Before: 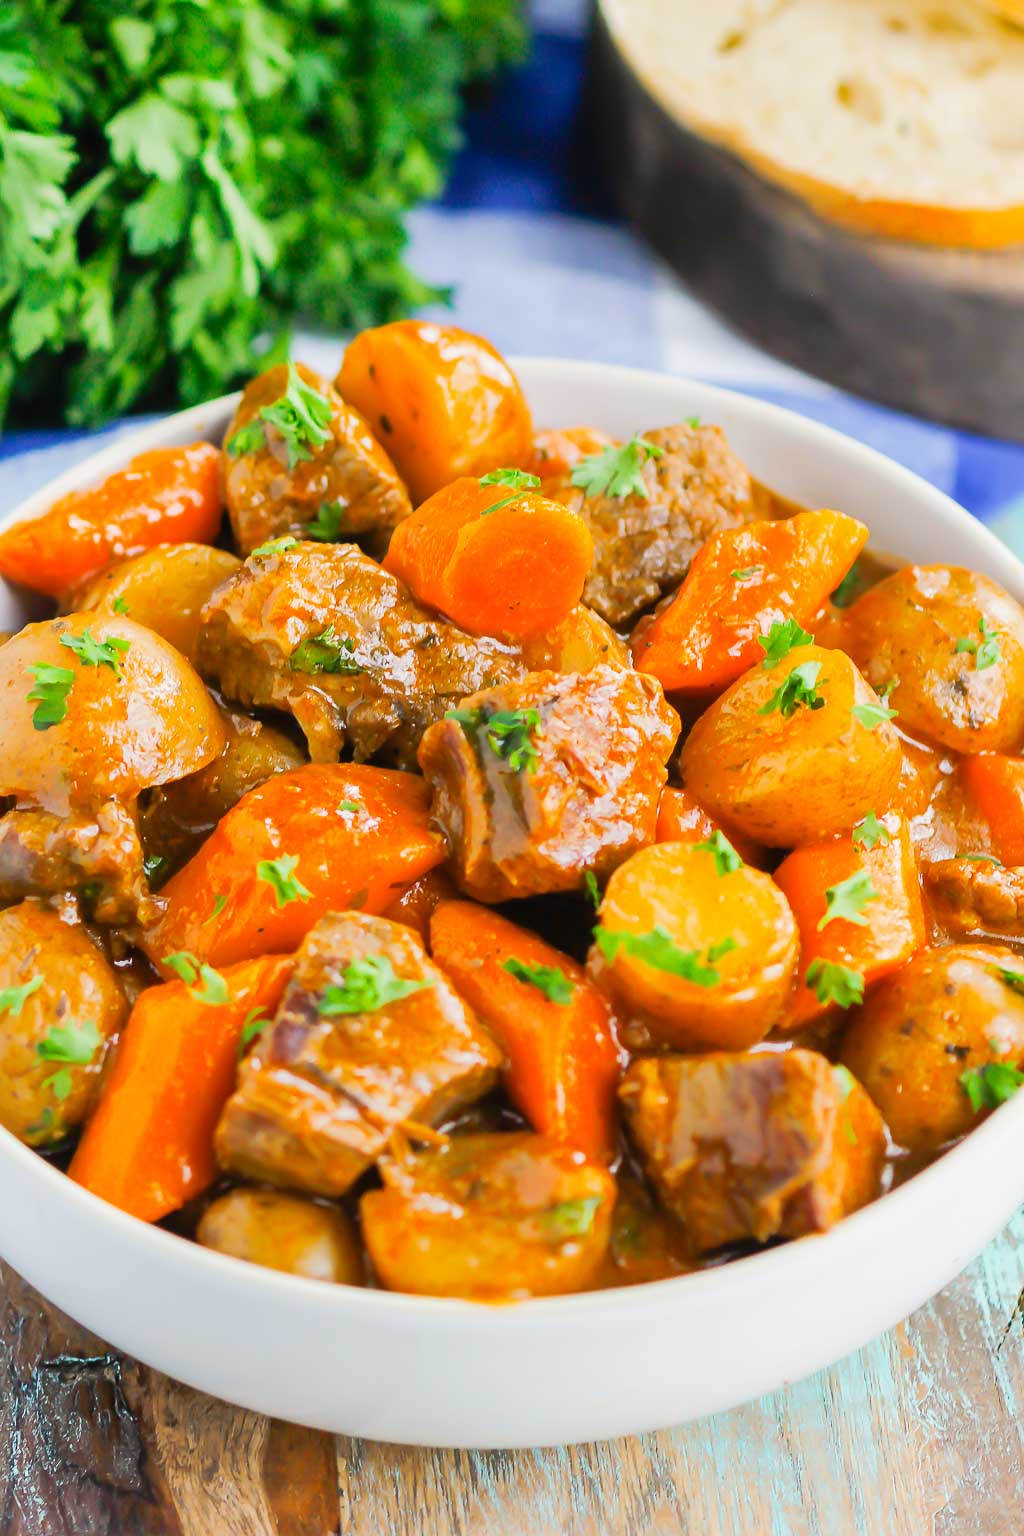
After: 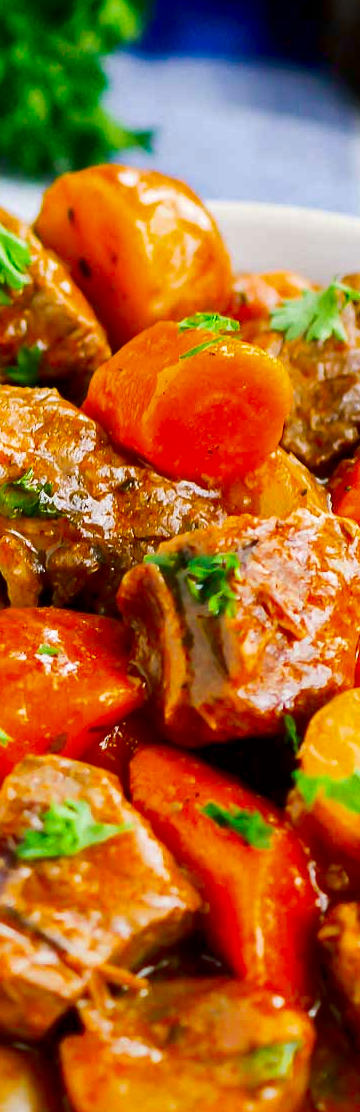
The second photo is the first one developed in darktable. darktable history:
crop and rotate: left 29.476%, top 10.214%, right 35.32%, bottom 17.333%
exposure: black level correction 0.007, exposure 0.093 EV, compensate highlight preservation false
contrast brightness saturation: contrast 0.1, brightness -0.26, saturation 0.14
